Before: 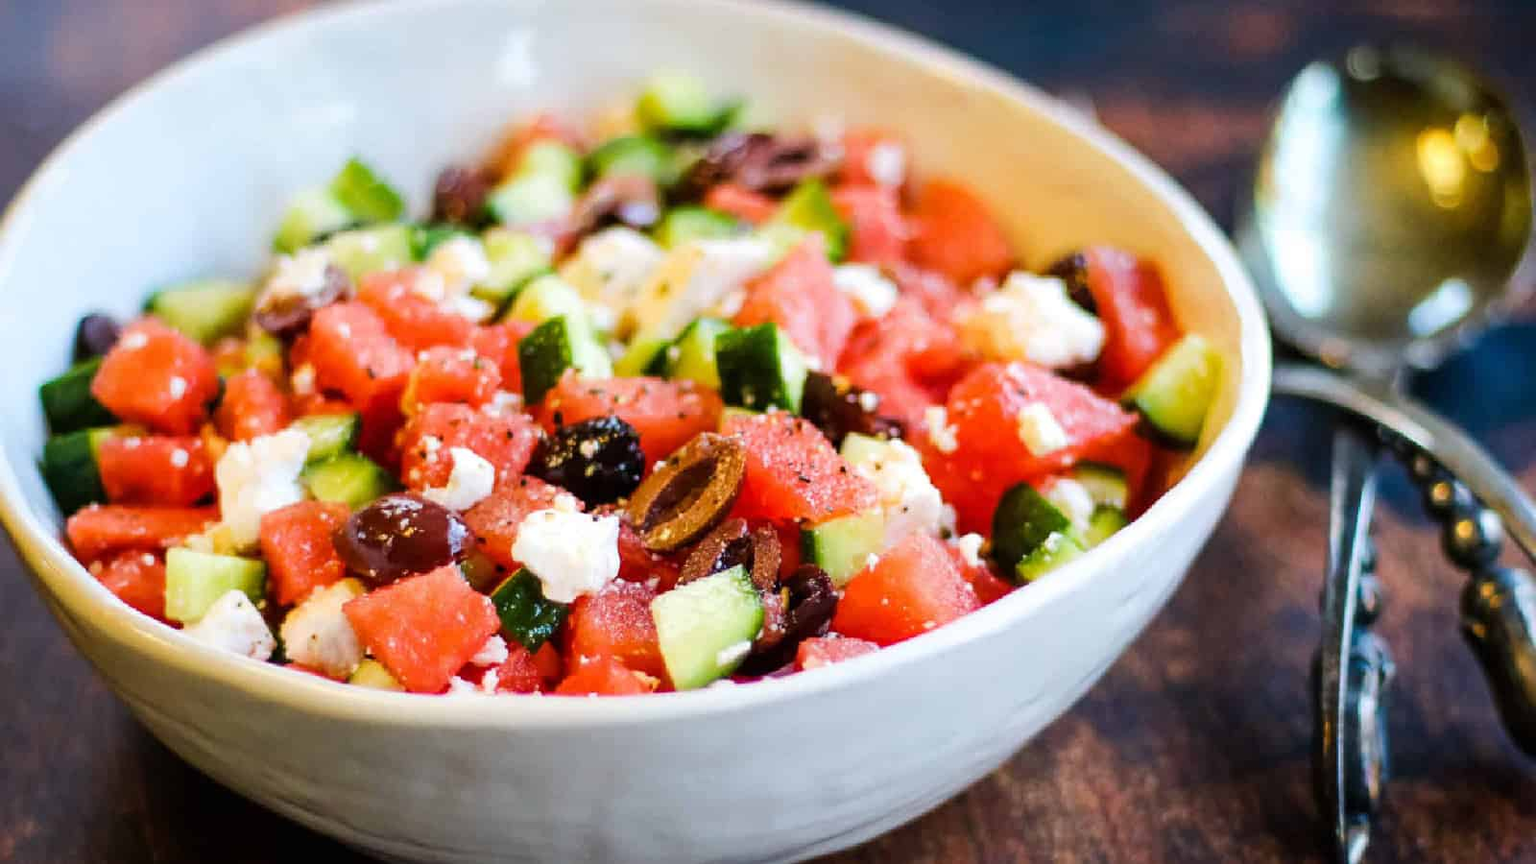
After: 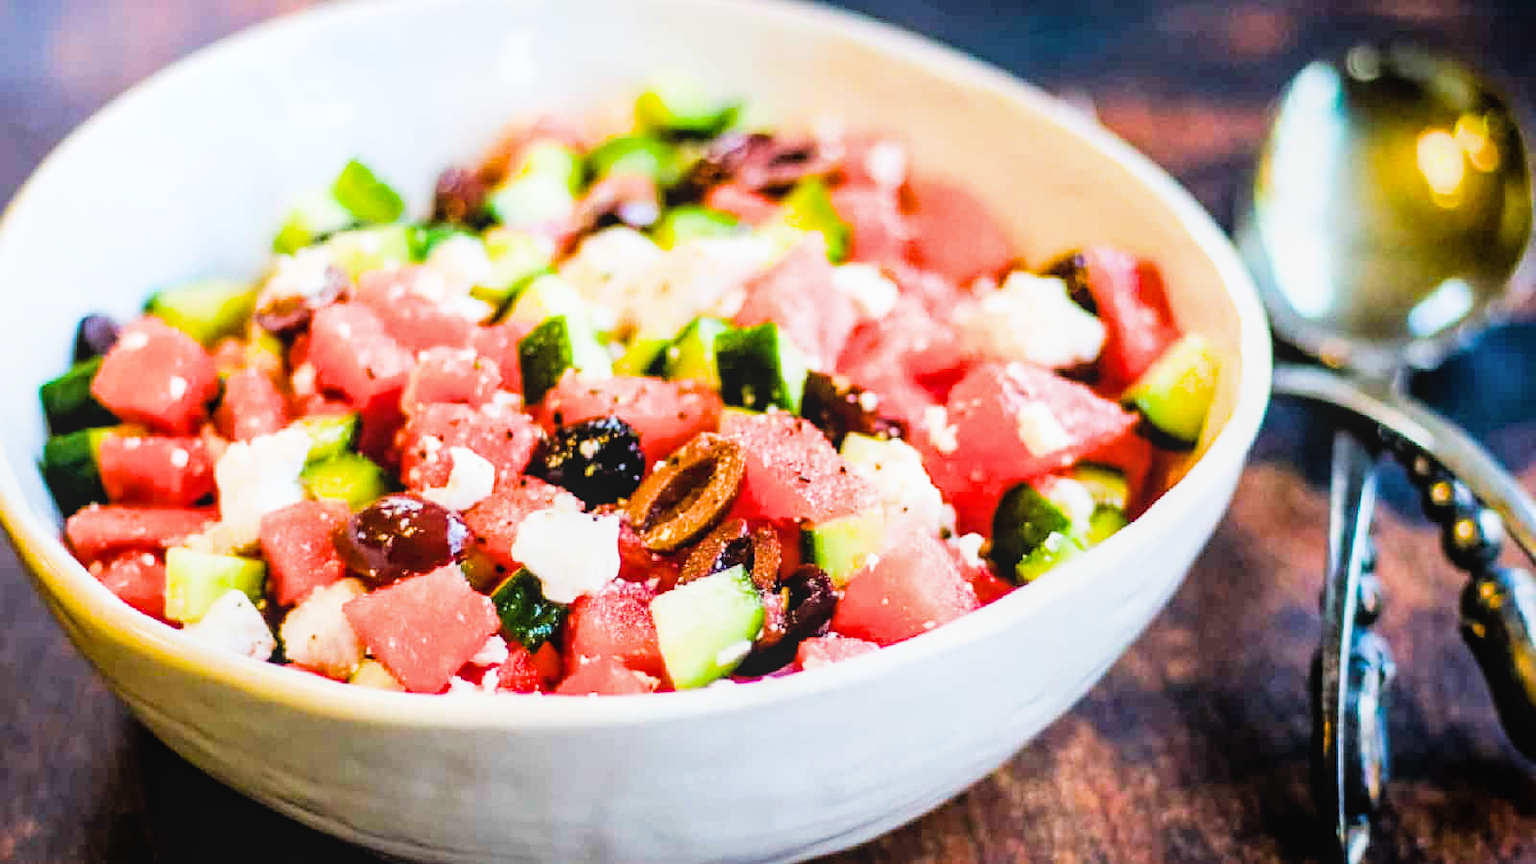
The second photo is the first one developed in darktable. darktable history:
local contrast: detail 110%
color balance rgb: perceptual saturation grading › global saturation 20%, global vibrance 20%
exposure: black level correction 0, exposure 0.9 EV, compensate highlight preservation false
filmic rgb: black relative exposure -5 EV, white relative exposure 3.5 EV, hardness 3.19, contrast 1.2, highlights saturation mix -50%
